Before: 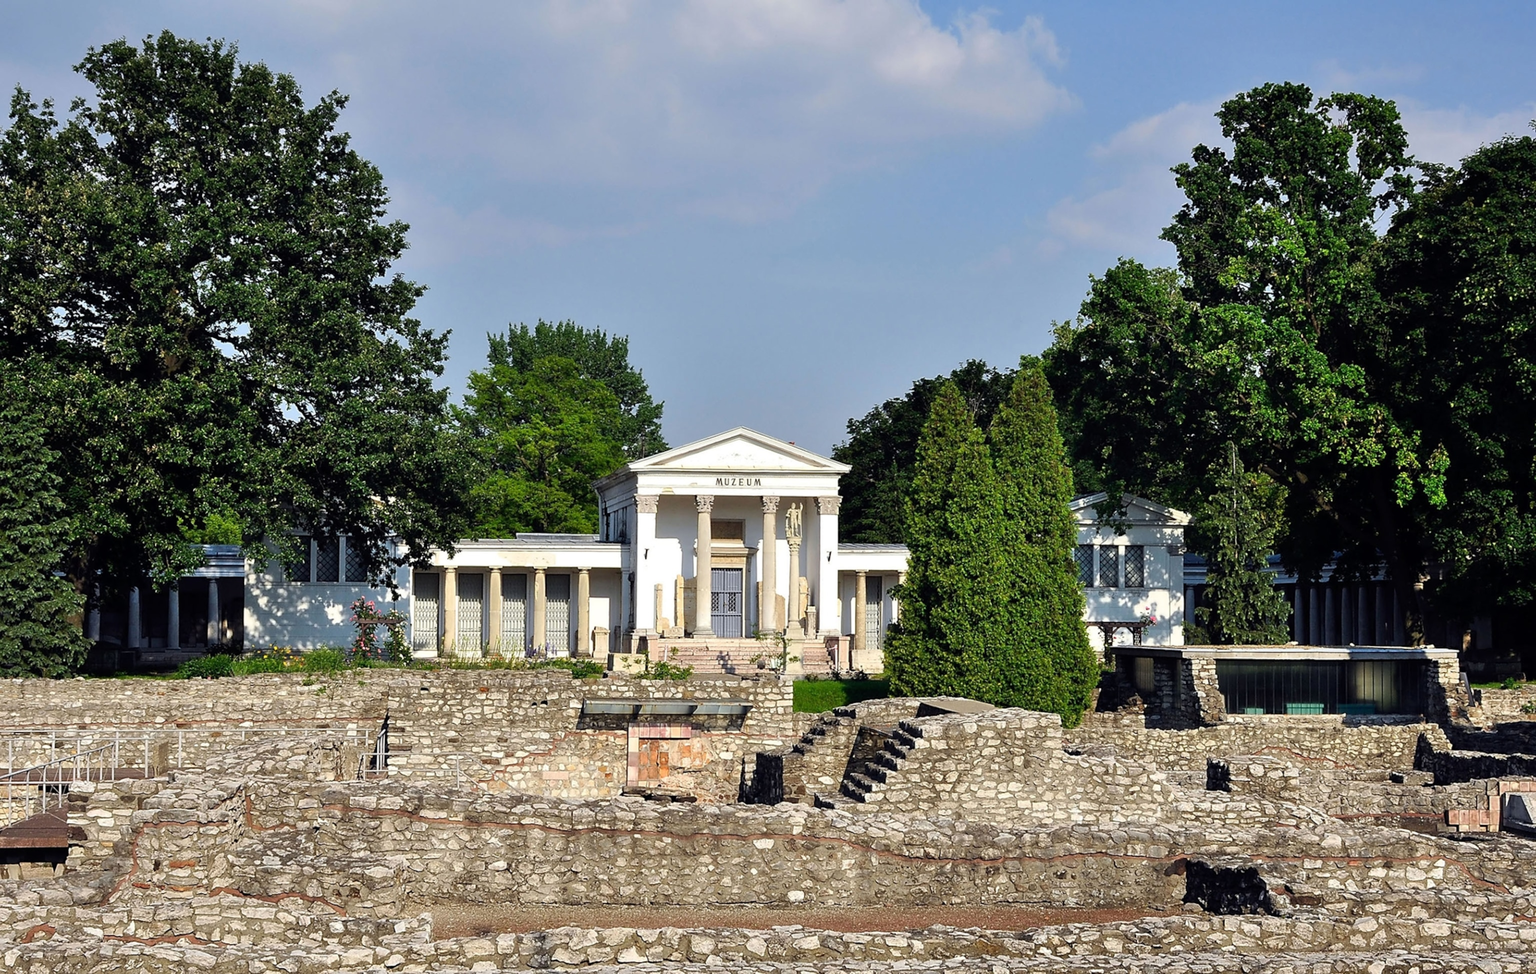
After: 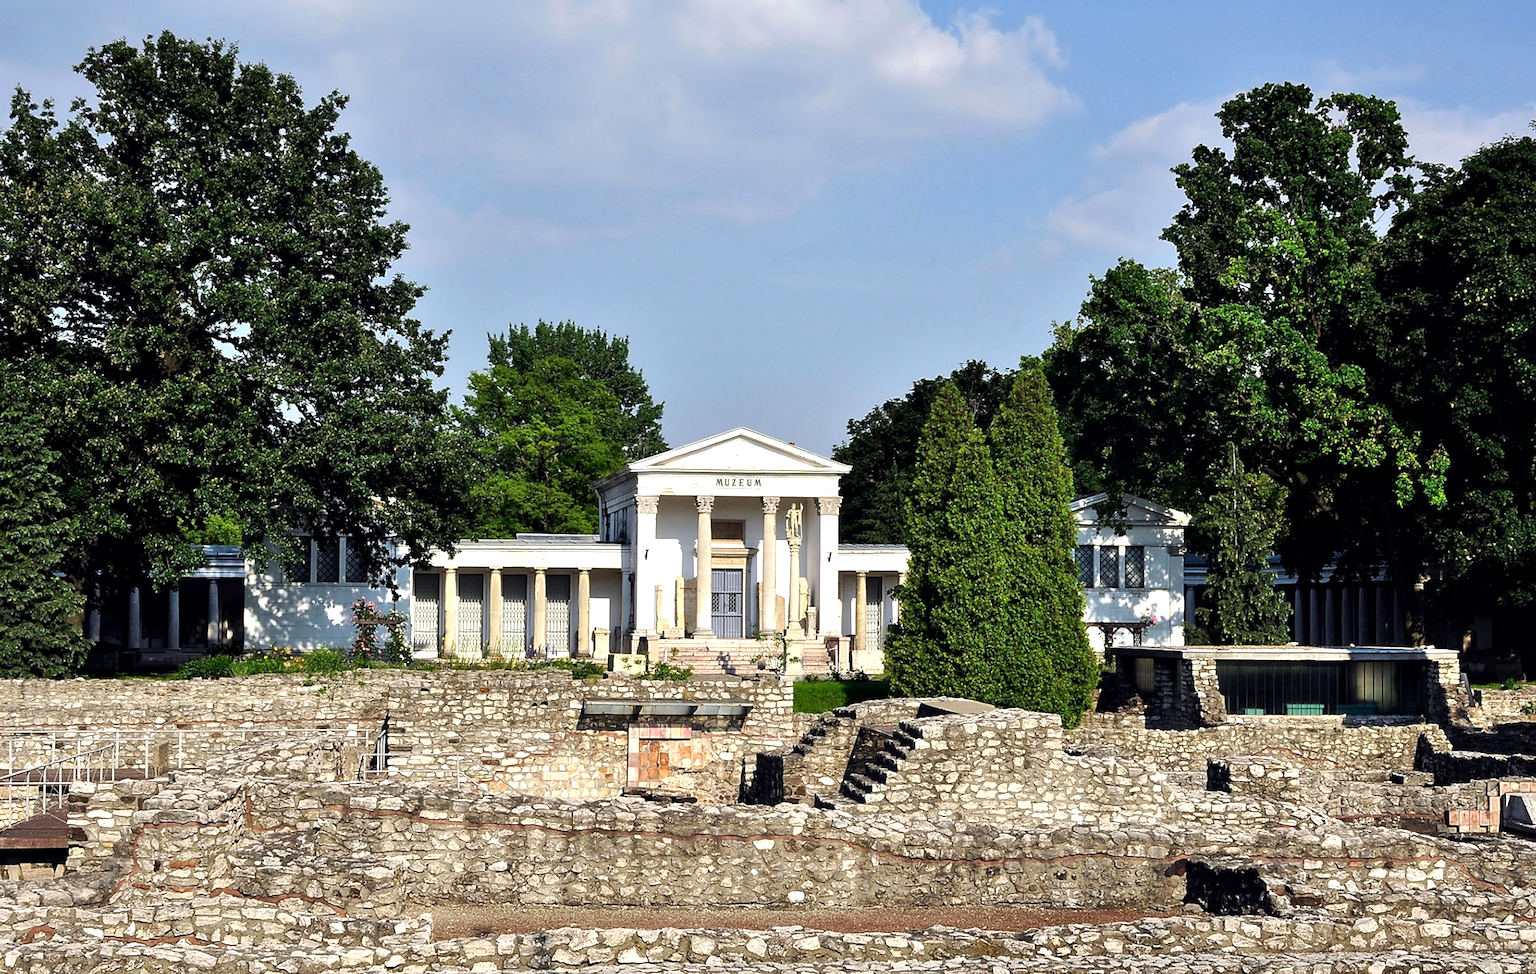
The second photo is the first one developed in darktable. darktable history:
tone equalizer: -8 EV -0.417 EV, -7 EV -0.389 EV, -6 EV -0.333 EV, -5 EV -0.222 EV, -3 EV 0.222 EV, -2 EV 0.333 EV, -1 EV 0.389 EV, +0 EV 0.417 EV, edges refinement/feathering 500, mask exposure compensation -1.57 EV, preserve details no
local contrast: mode bilateral grid, contrast 20, coarseness 50, detail 120%, midtone range 0.2
